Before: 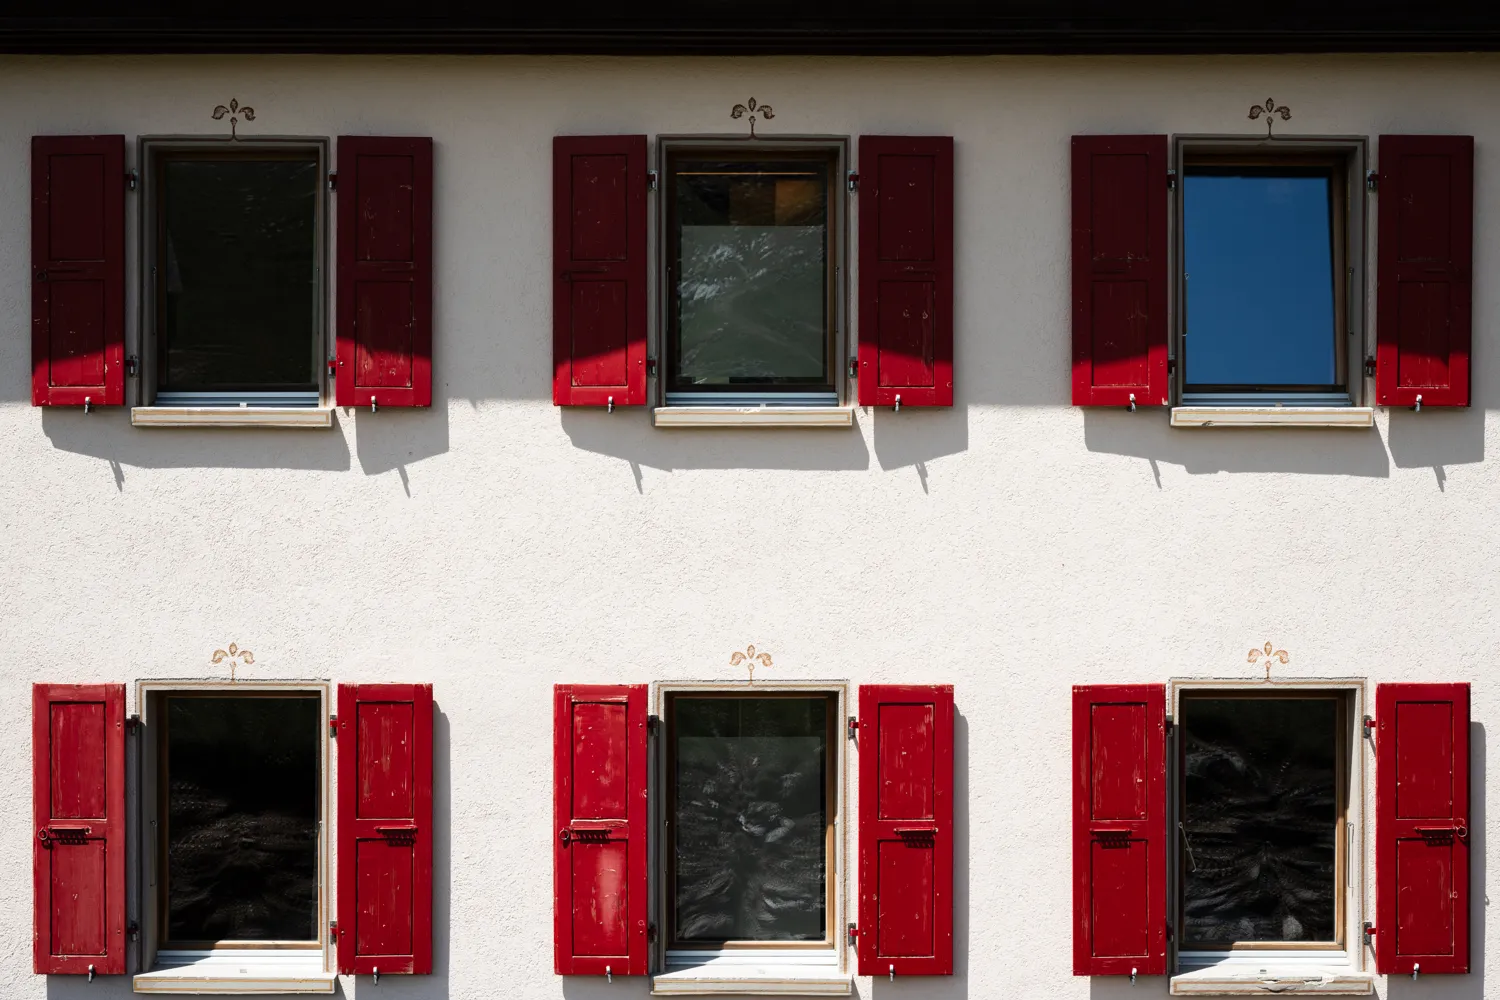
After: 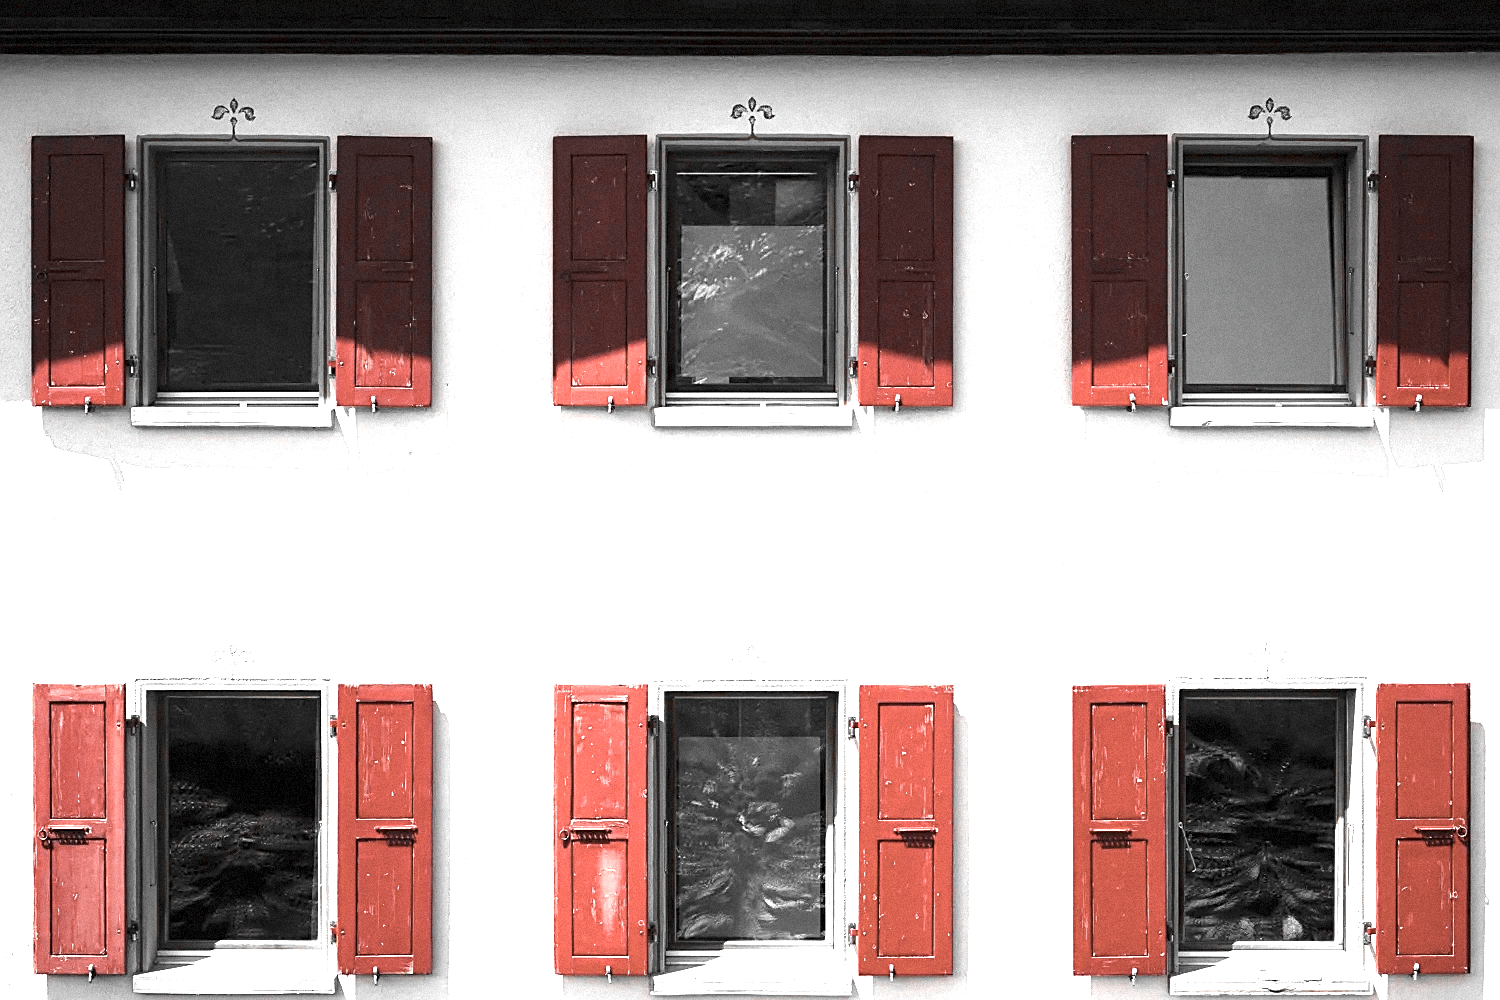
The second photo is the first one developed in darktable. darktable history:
grain: mid-tones bias 0%
color zones: curves: ch1 [(0, 0.006) (0.094, 0.285) (0.171, 0.001) (0.429, 0.001) (0.571, 0.003) (0.714, 0.004) (0.857, 0.004) (1, 0.006)]
exposure: exposure 2.04 EV, compensate highlight preservation false
sharpen: on, module defaults
